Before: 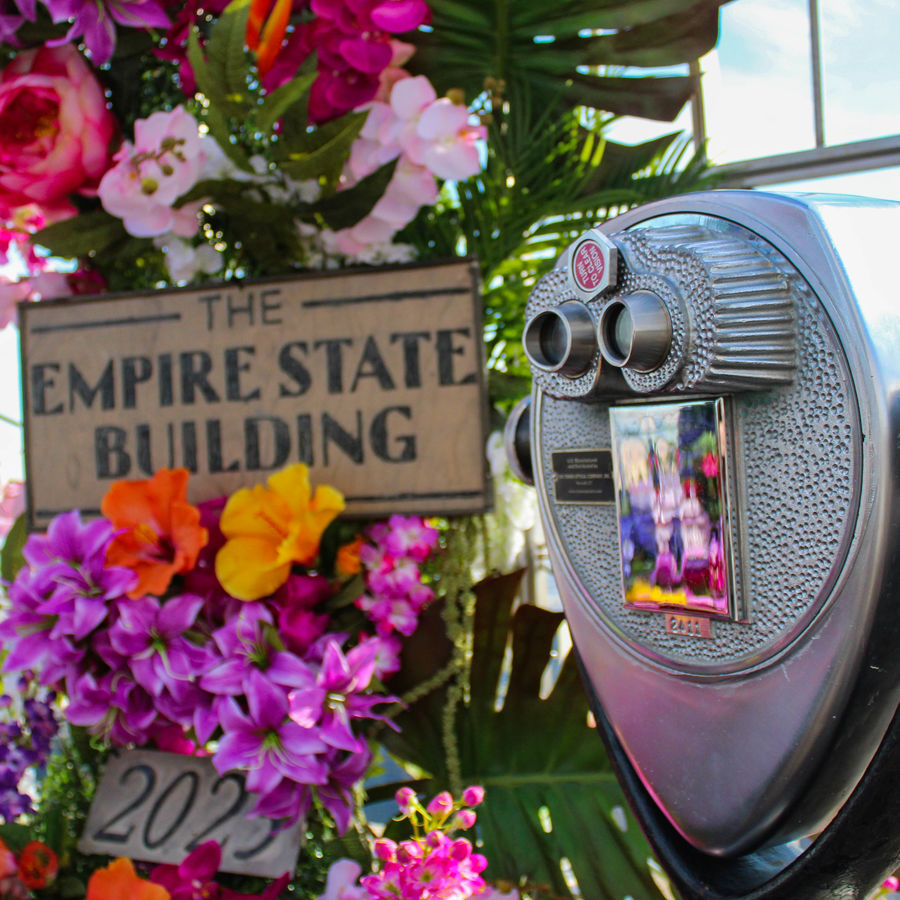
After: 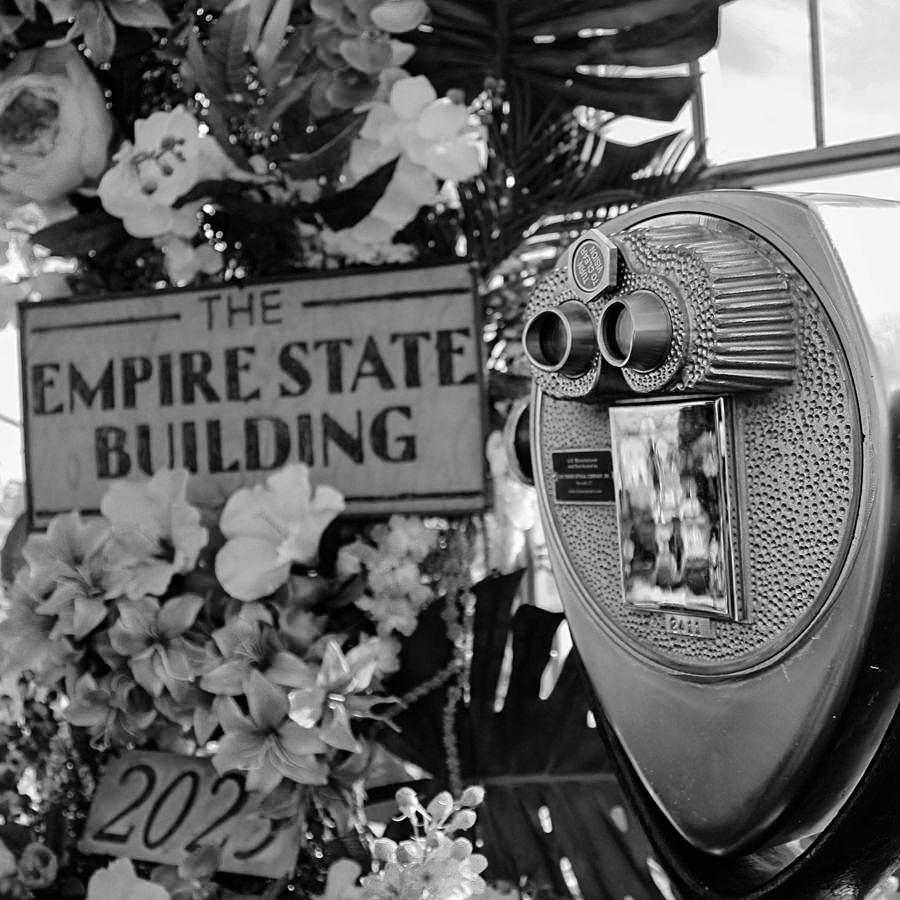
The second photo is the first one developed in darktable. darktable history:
sharpen: on, module defaults
fill light: exposure -2 EV, width 8.6
color calibration: output gray [0.714, 0.278, 0, 0], illuminant same as pipeline (D50), adaptation none (bypass)
